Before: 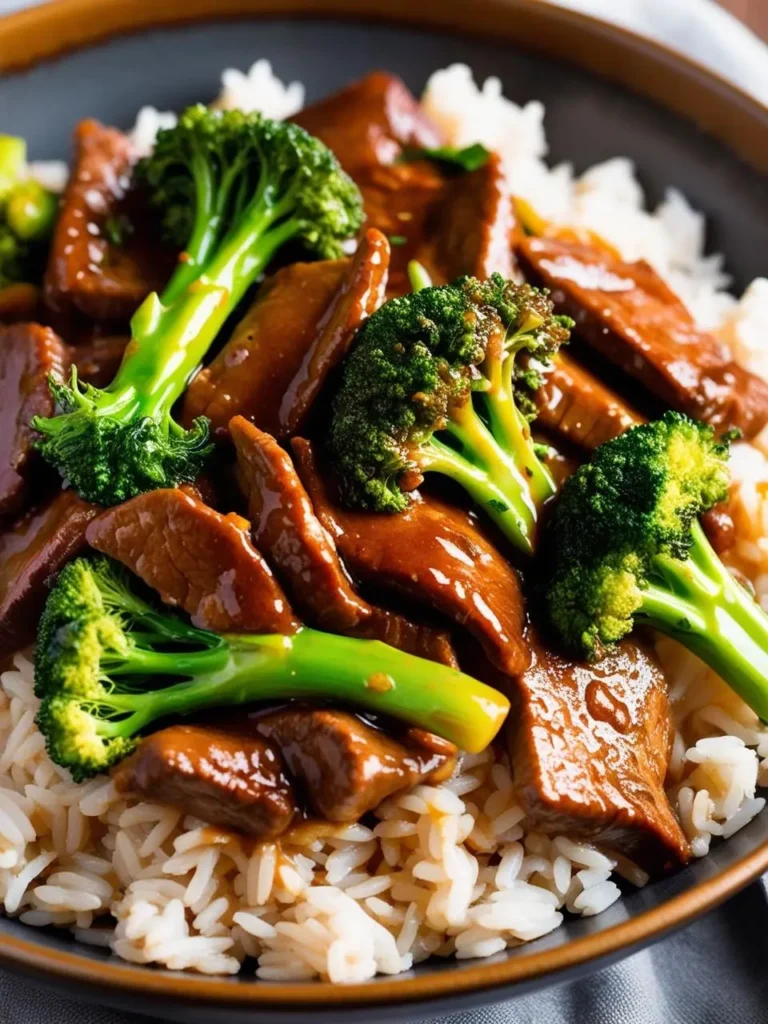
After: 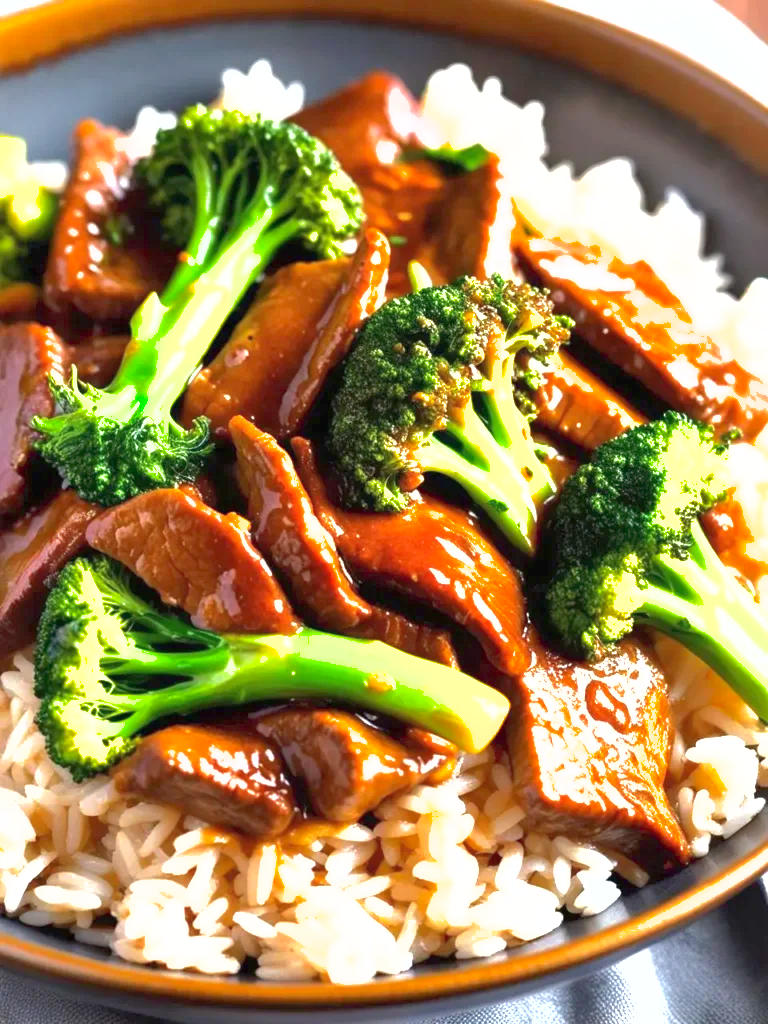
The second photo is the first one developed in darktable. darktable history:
shadows and highlights: on, module defaults
exposure: black level correction 0, exposure 1.375 EV, compensate exposure bias true, compensate highlight preservation false
